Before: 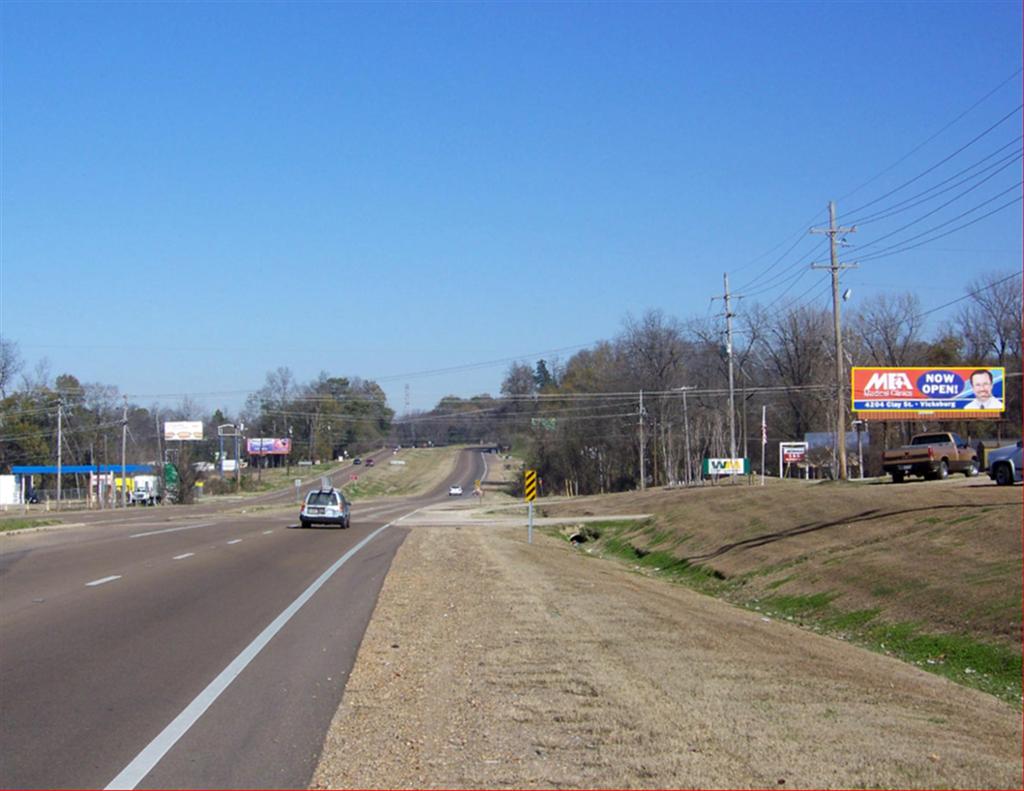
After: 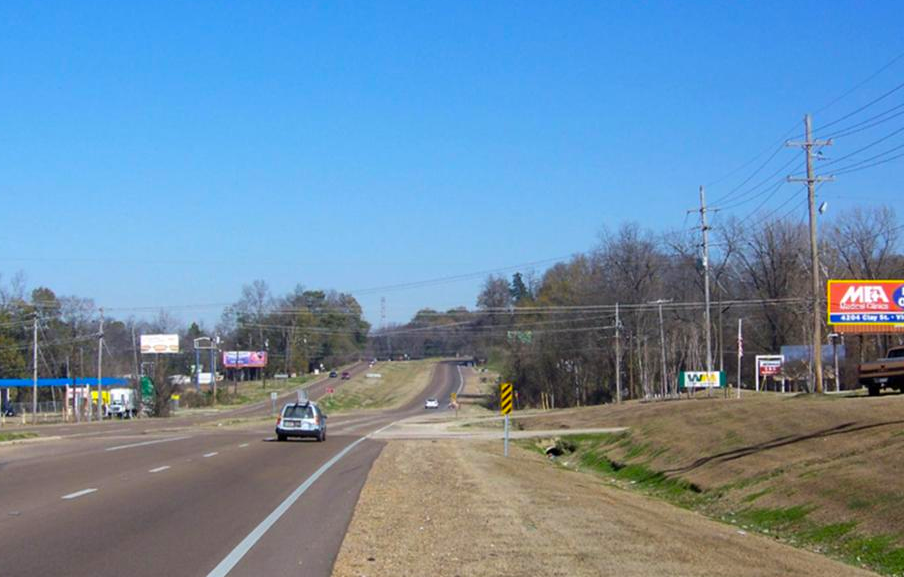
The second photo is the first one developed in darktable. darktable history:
crop and rotate: left 2.36%, top 11.101%, right 9.311%, bottom 15.879%
color balance rgb: linear chroma grading › shadows -8.569%, linear chroma grading › global chroma 9.981%, perceptual saturation grading › global saturation 10.5%, global vibrance 14.262%
